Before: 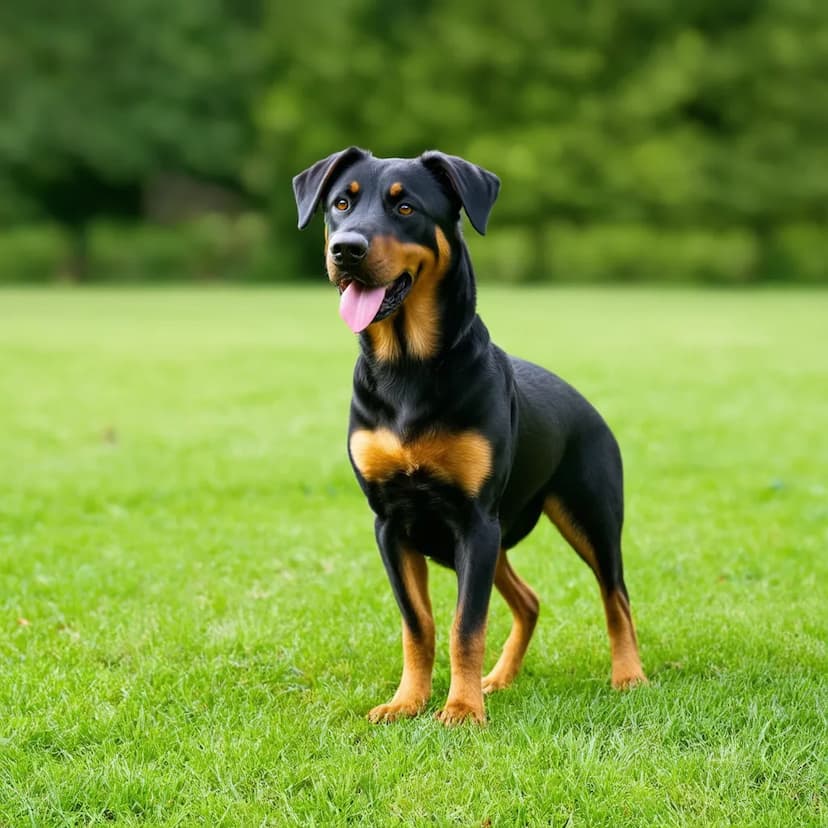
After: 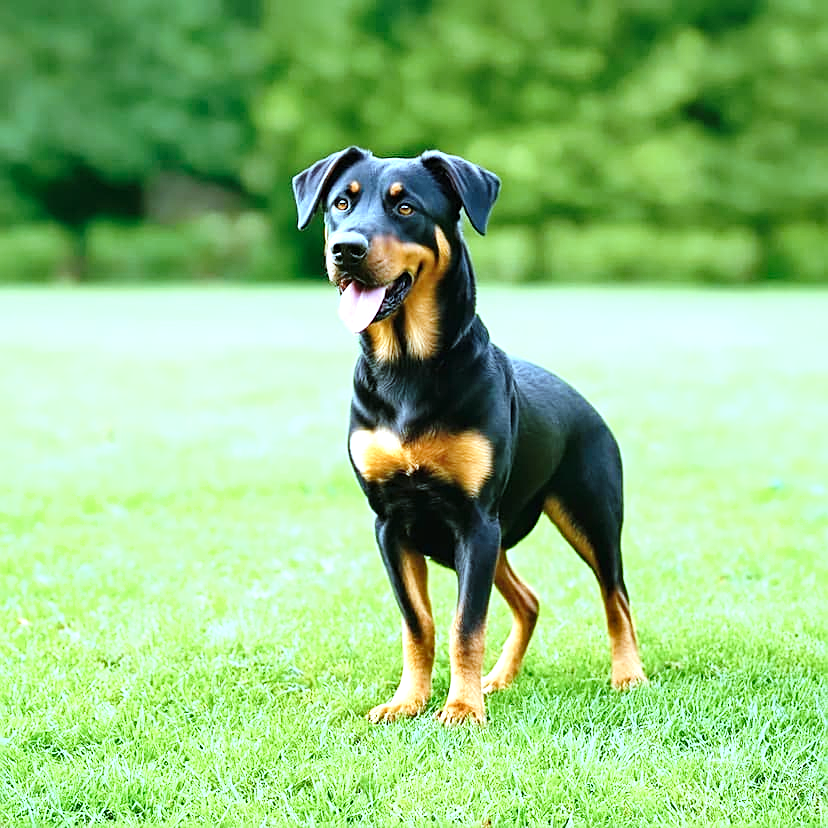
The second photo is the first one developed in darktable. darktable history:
exposure: black level correction 0, exposure 1 EV, compensate highlight preservation false
tone curve: curves: ch0 [(0, 0) (0.003, 0.015) (0.011, 0.019) (0.025, 0.026) (0.044, 0.041) (0.069, 0.057) (0.1, 0.085) (0.136, 0.116) (0.177, 0.158) (0.224, 0.215) (0.277, 0.286) (0.335, 0.367) (0.399, 0.452) (0.468, 0.534) (0.543, 0.612) (0.623, 0.698) (0.709, 0.775) (0.801, 0.858) (0.898, 0.928) (1, 1)], preserve colors none
color correction: highlights a* -9.66, highlights b* -21.34
sharpen: on, module defaults
shadows and highlights: shadows 36.96, highlights -27.43, soften with gaussian
